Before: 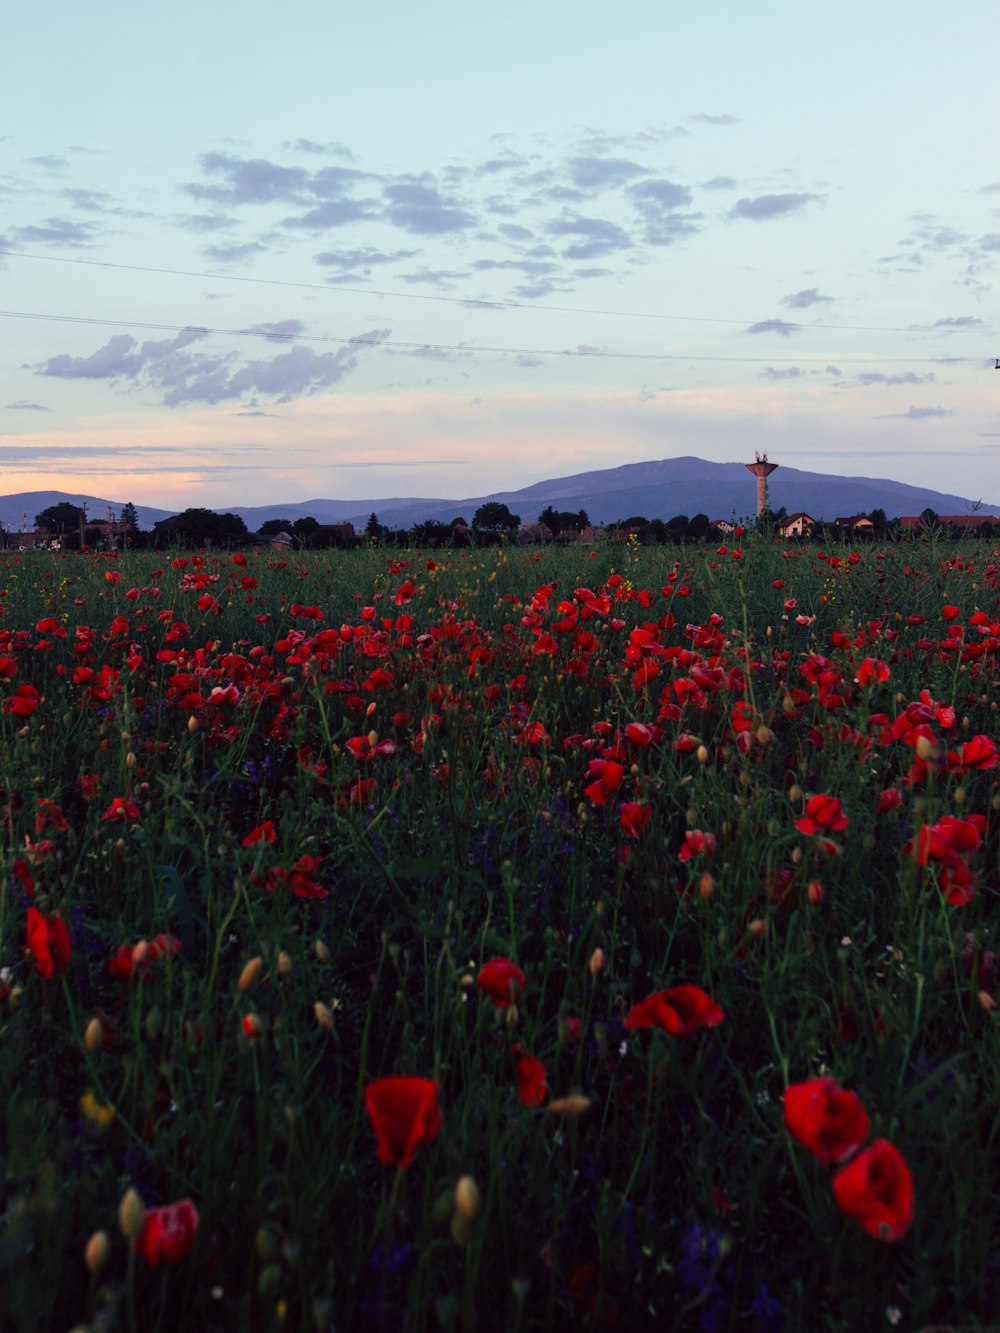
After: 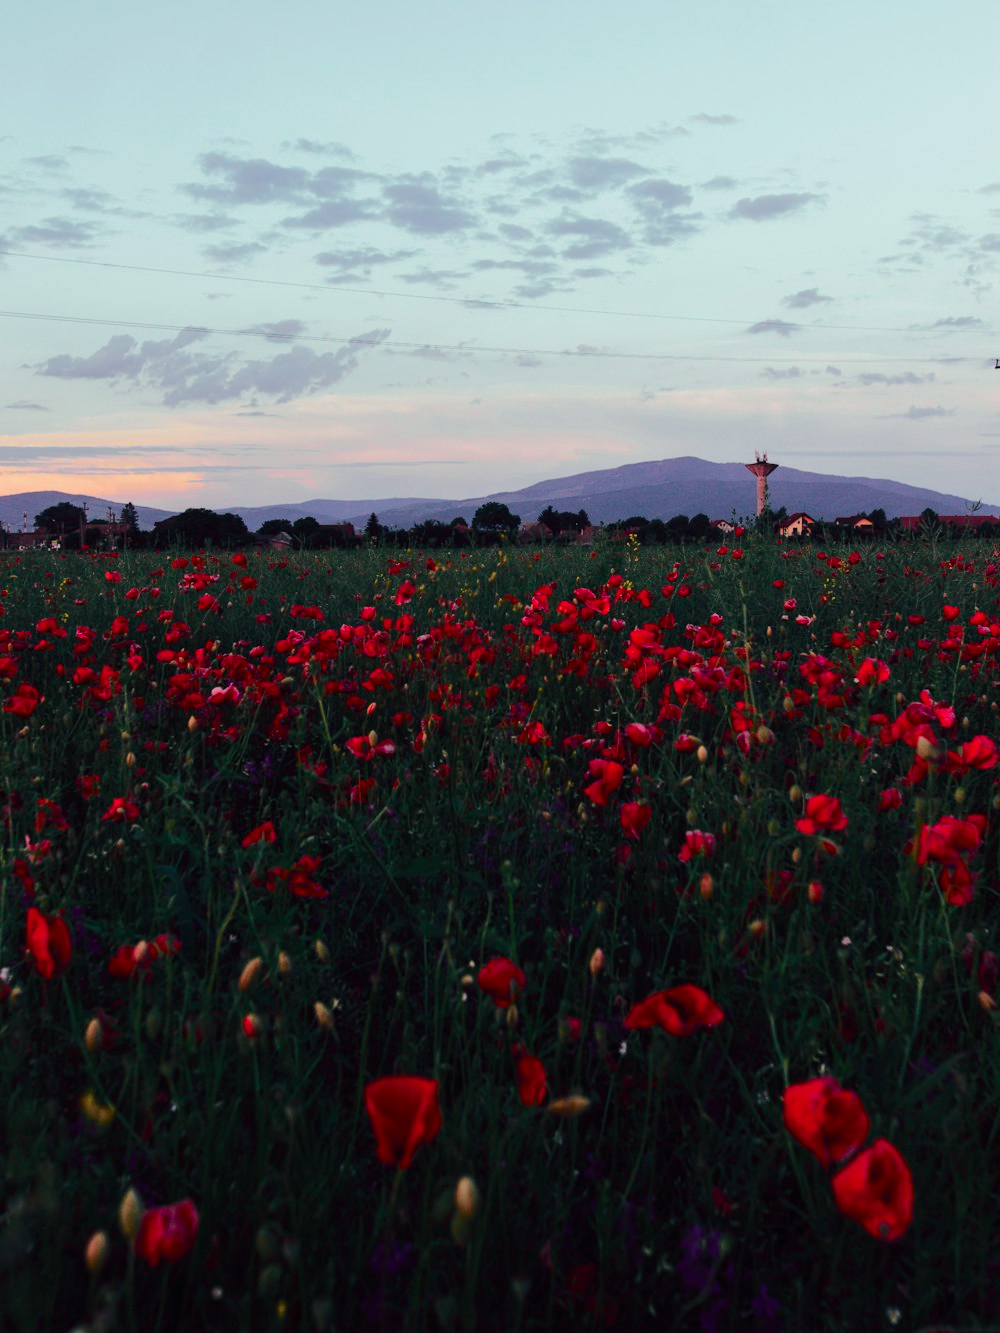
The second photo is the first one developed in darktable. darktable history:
tone curve: curves: ch0 [(0, 0.003) (0.211, 0.174) (0.482, 0.519) (0.843, 0.821) (0.992, 0.971)]; ch1 [(0, 0) (0.276, 0.206) (0.393, 0.364) (0.482, 0.477) (0.506, 0.5) (0.523, 0.523) (0.572, 0.592) (0.695, 0.767) (1, 1)]; ch2 [(0, 0) (0.438, 0.456) (0.498, 0.497) (0.536, 0.527) (0.562, 0.584) (0.619, 0.602) (0.698, 0.698) (1, 1)], color space Lab, independent channels, preserve colors none
